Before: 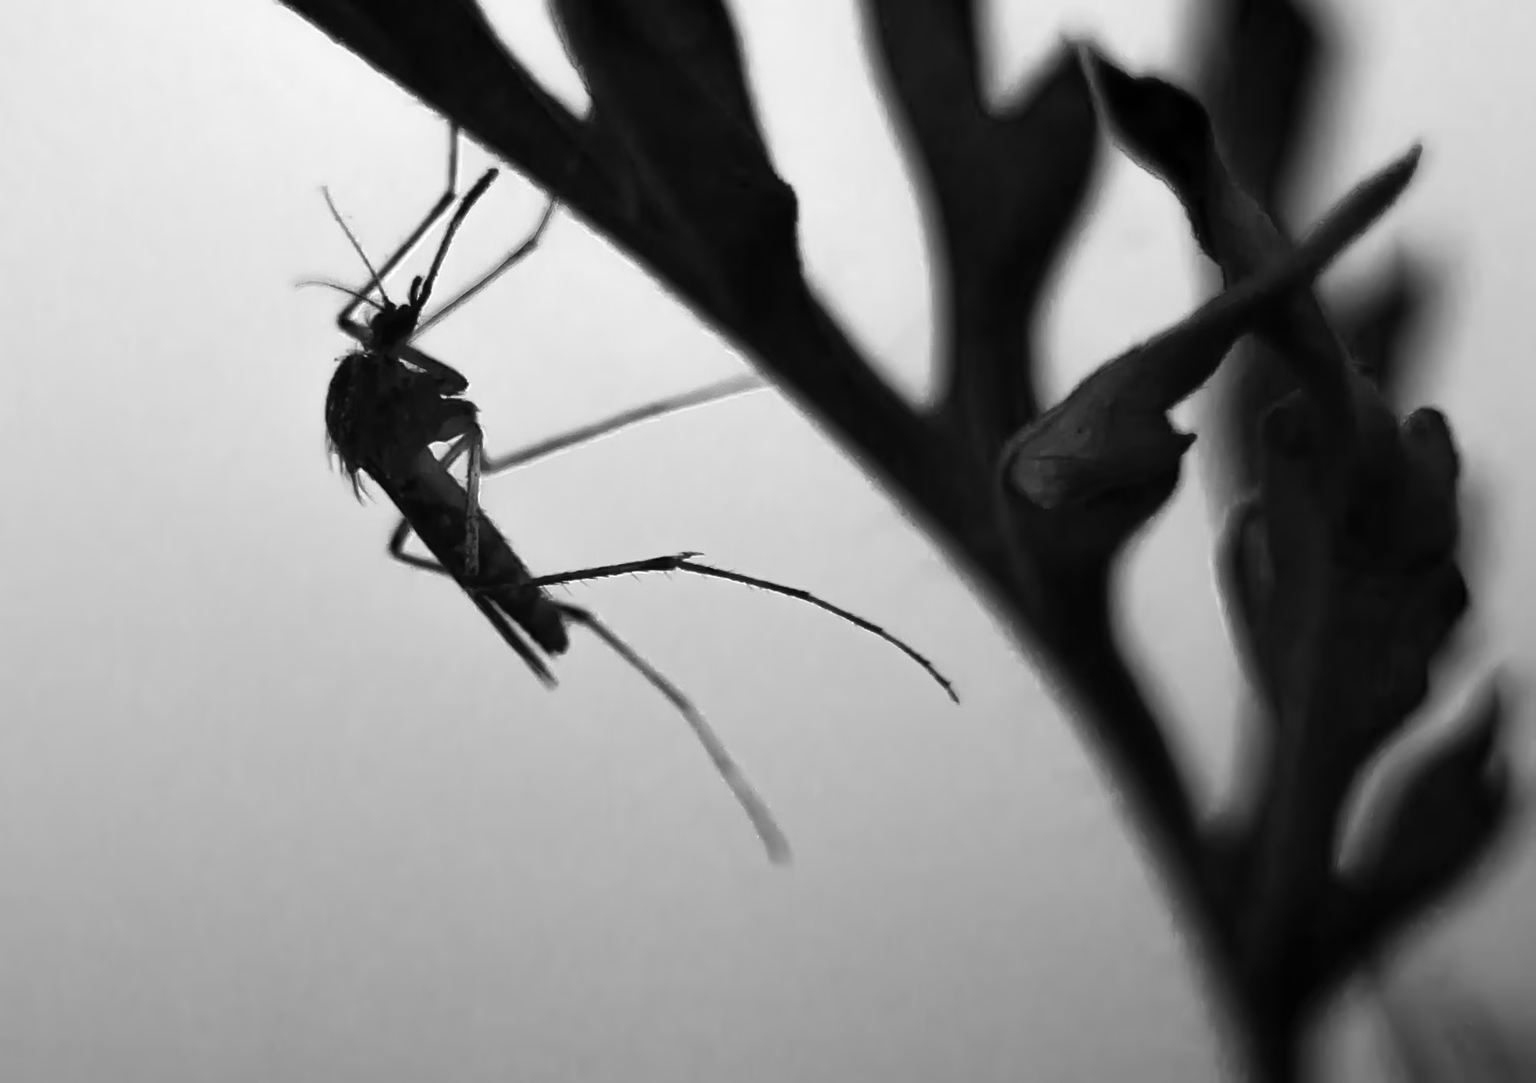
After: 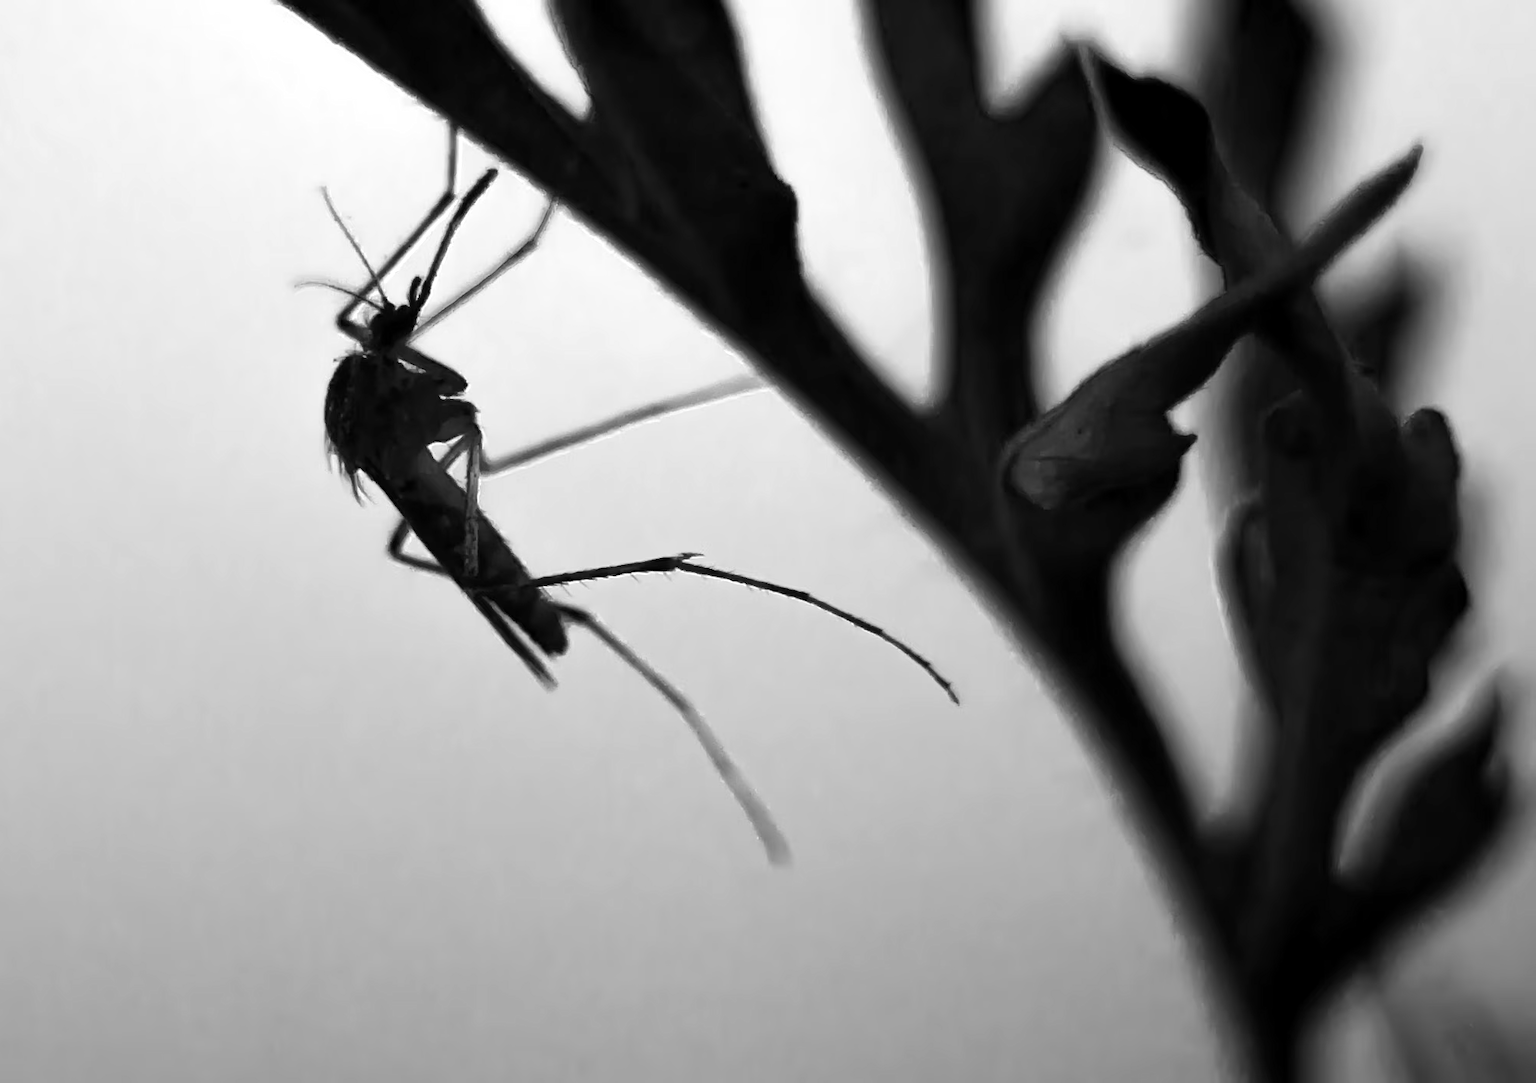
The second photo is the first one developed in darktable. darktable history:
crop and rotate: left 0.126%
levels: levels [0.016, 0.484, 0.953]
